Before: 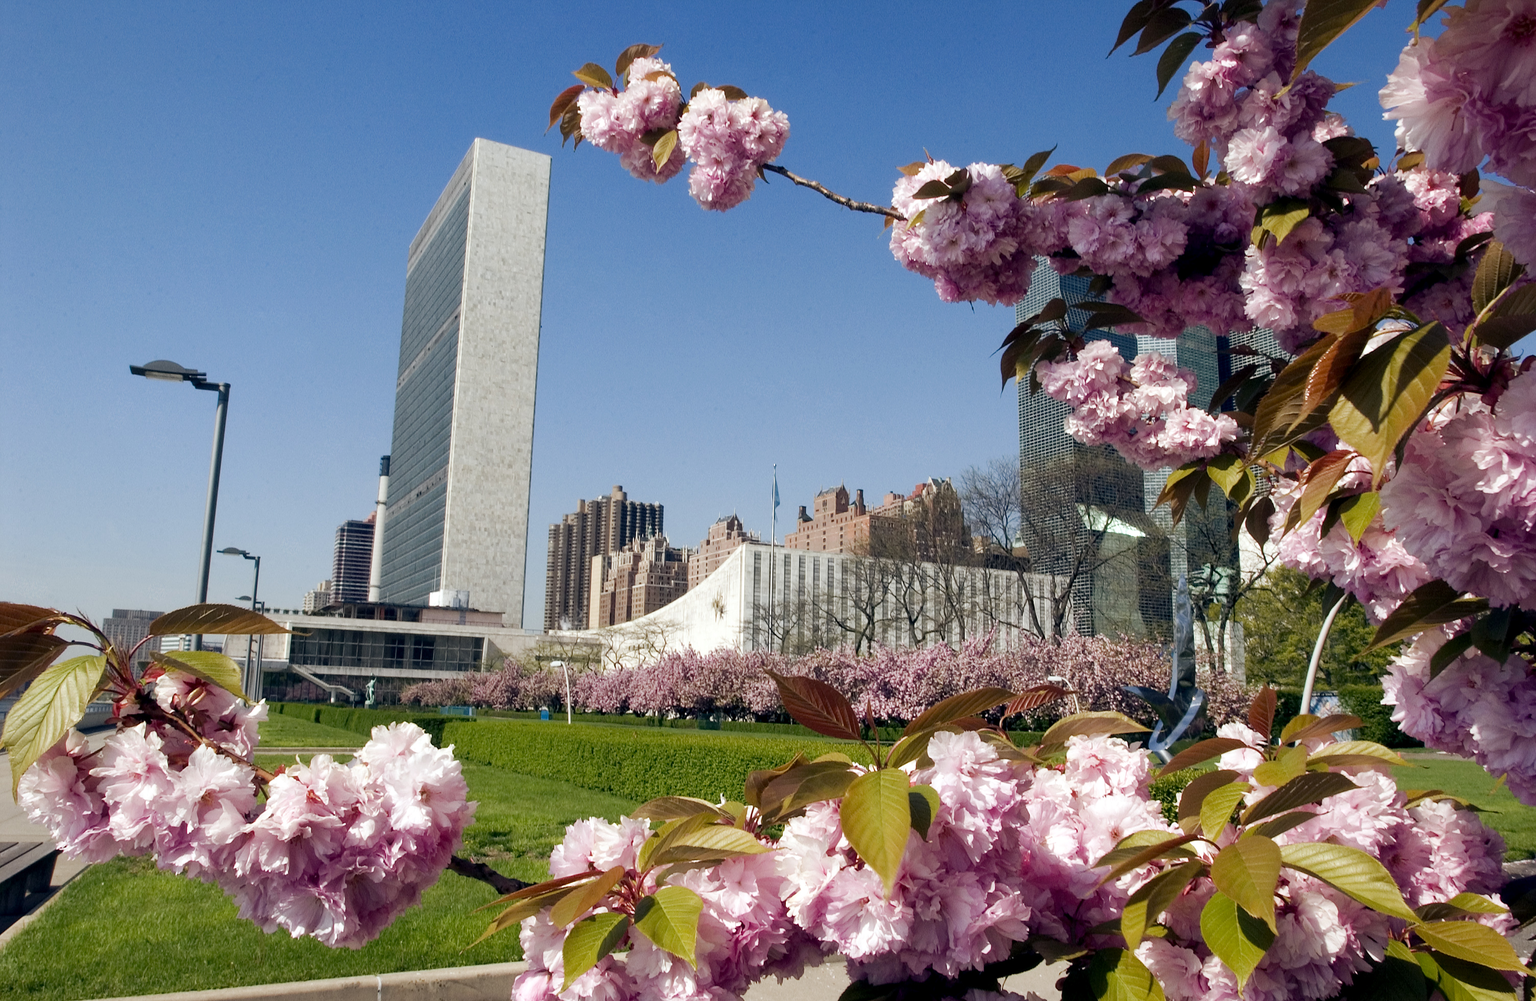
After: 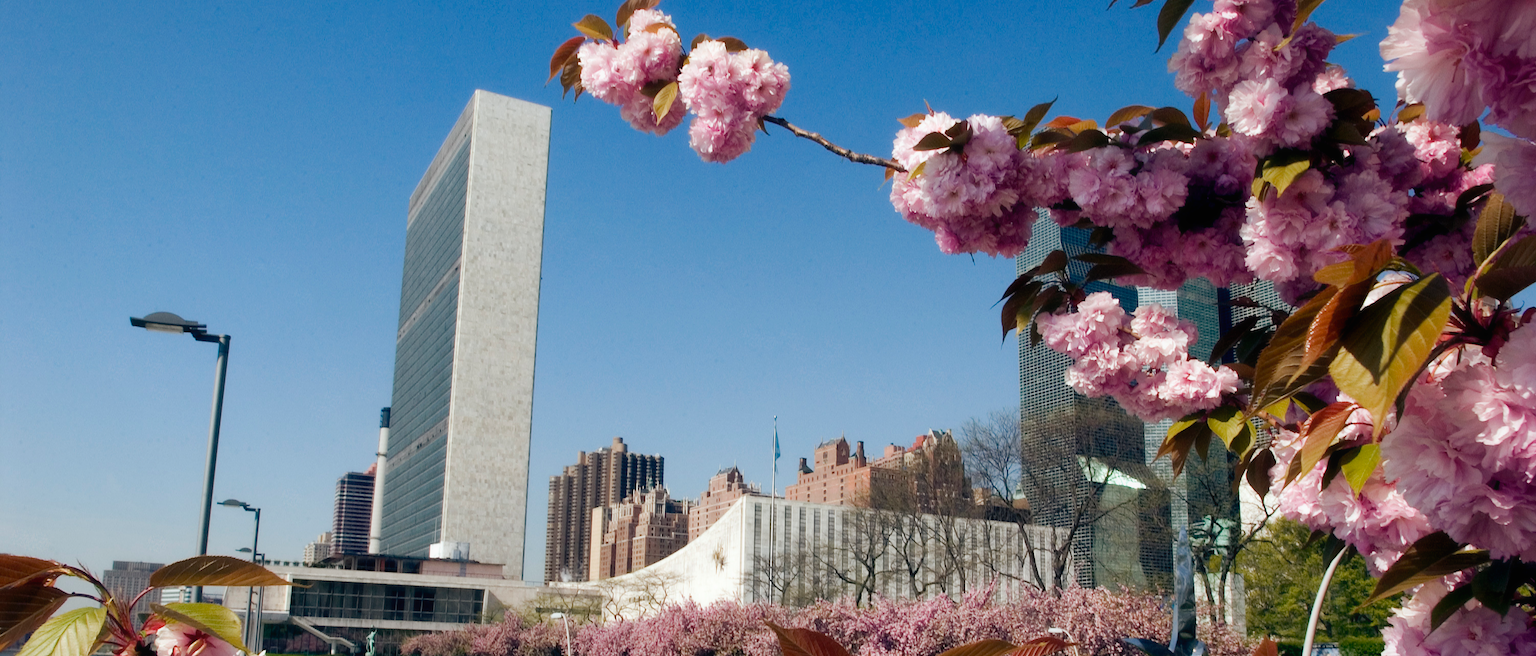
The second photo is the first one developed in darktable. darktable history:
contrast equalizer: octaves 7, y [[0.502, 0.505, 0.512, 0.529, 0.564, 0.588], [0.5 ×6], [0.502, 0.505, 0.512, 0.529, 0.564, 0.588], [0, 0.001, 0.001, 0.004, 0.008, 0.011], [0, 0.001, 0.001, 0.004, 0.008, 0.011]], mix -1
crop and rotate: top 4.848%, bottom 29.503%
